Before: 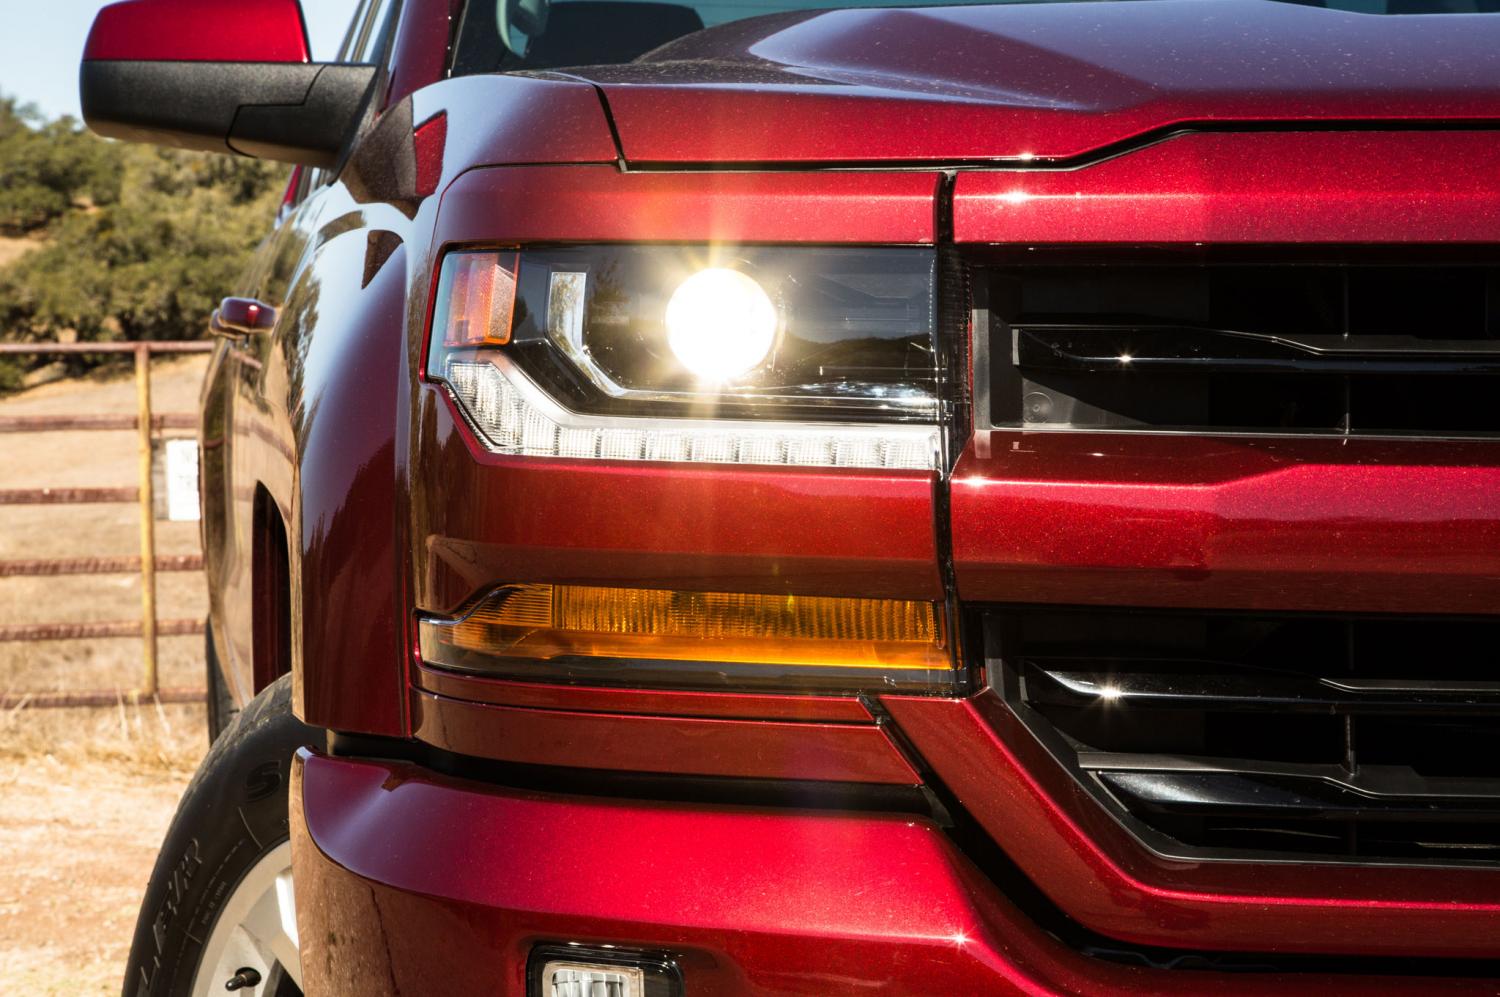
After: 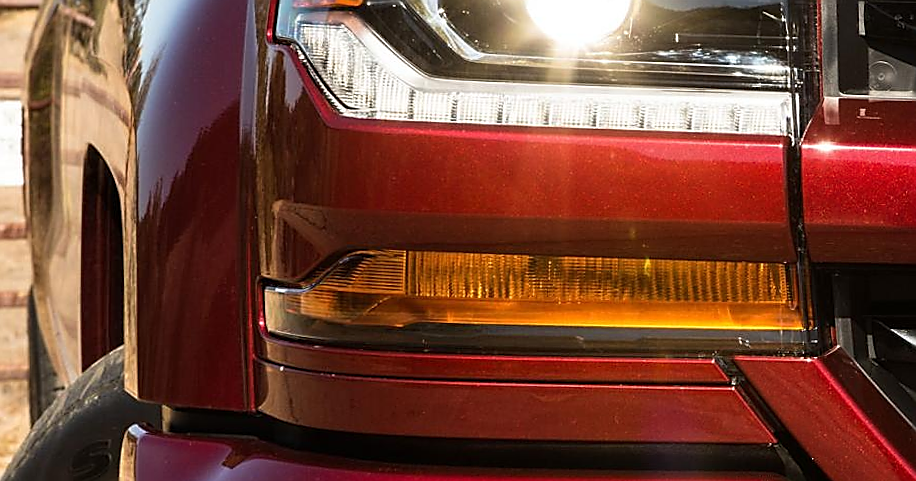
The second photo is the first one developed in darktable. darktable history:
rotate and perspective: rotation -0.013°, lens shift (vertical) -0.027, lens shift (horizontal) 0.178, crop left 0.016, crop right 0.989, crop top 0.082, crop bottom 0.918
sharpen: radius 1.4, amount 1.25, threshold 0.7
crop: left 13.312%, top 31.28%, right 24.627%, bottom 15.582%
